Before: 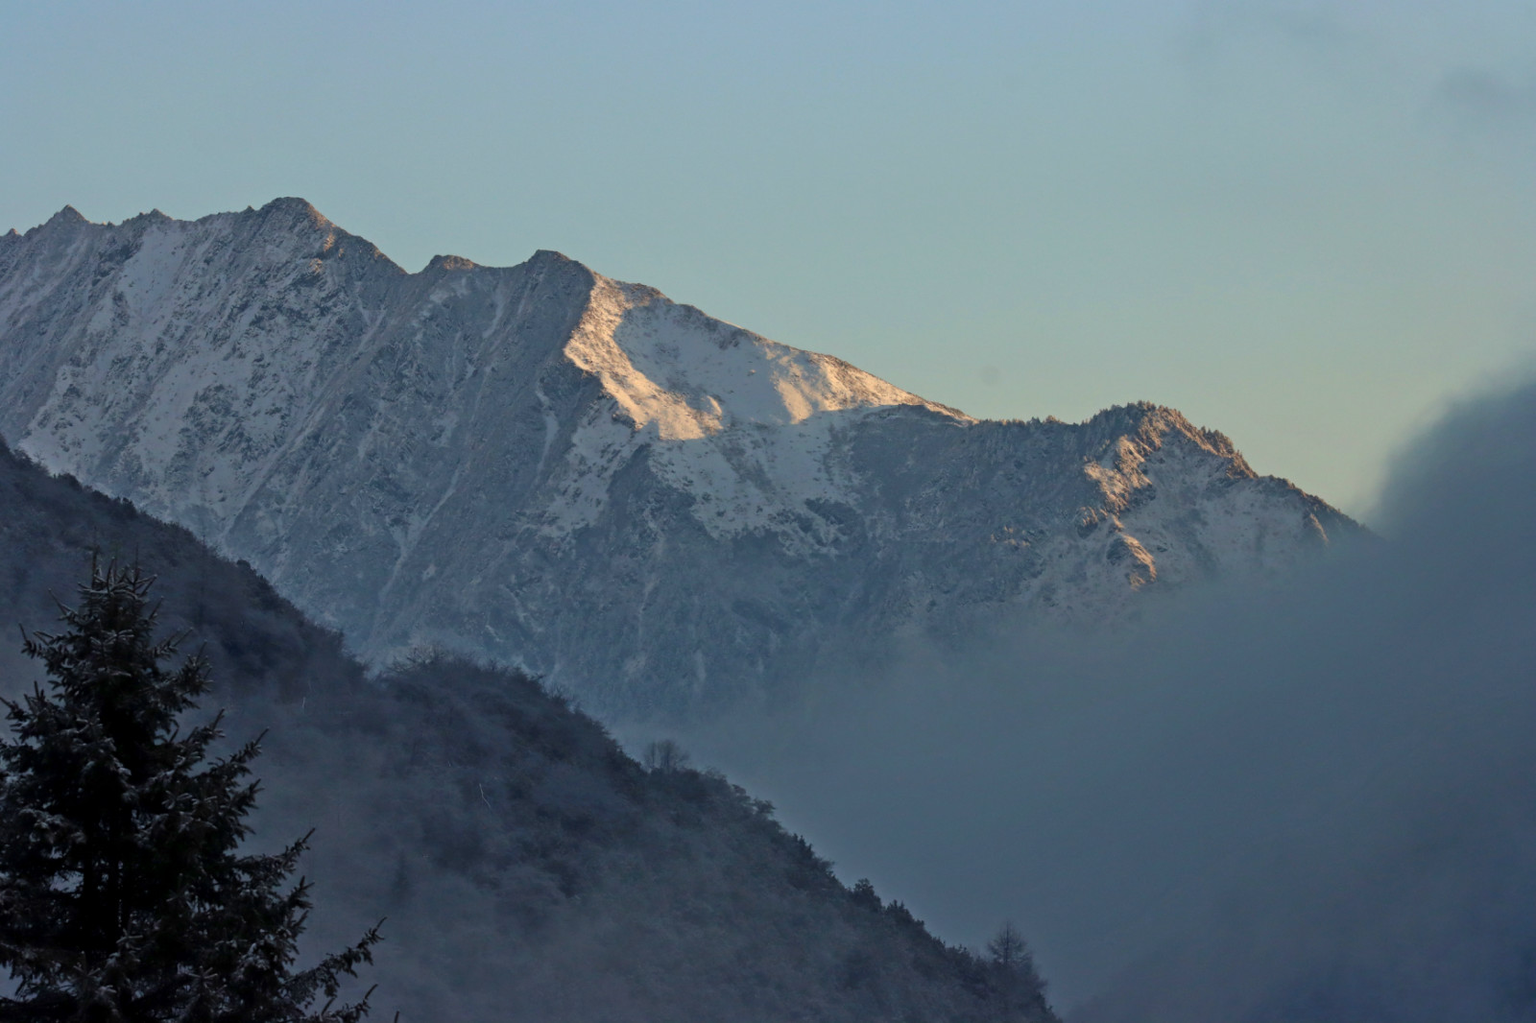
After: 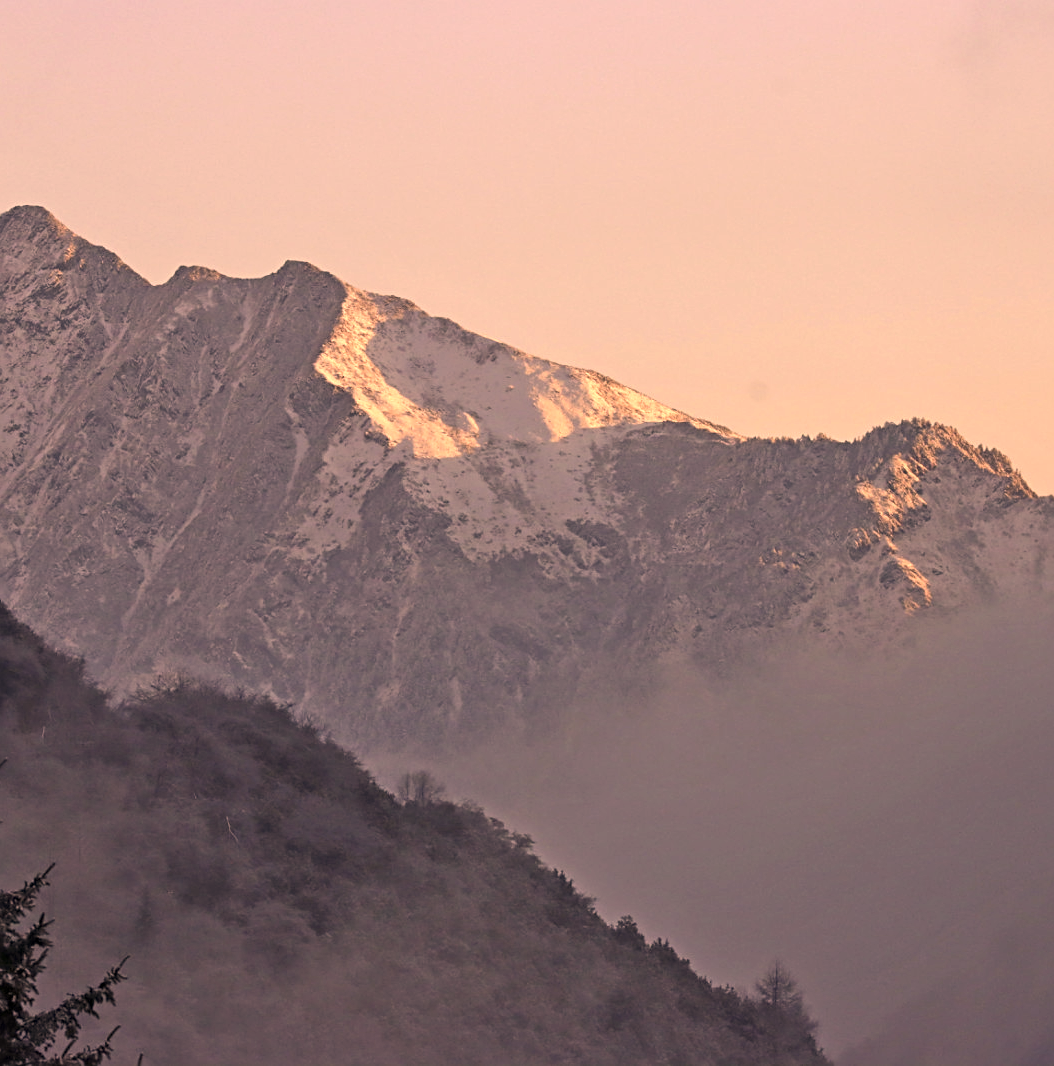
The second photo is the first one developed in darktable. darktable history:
color correction: highlights a* 39.91, highlights b* 39.66, saturation 0.692
crop: left 17.112%, right 16.966%
sharpen: radius 2.132, amount 0.389, threshold 0.232
exposure: black level correction 0, exposure 0.694 EV, compensate highlight preservation false
